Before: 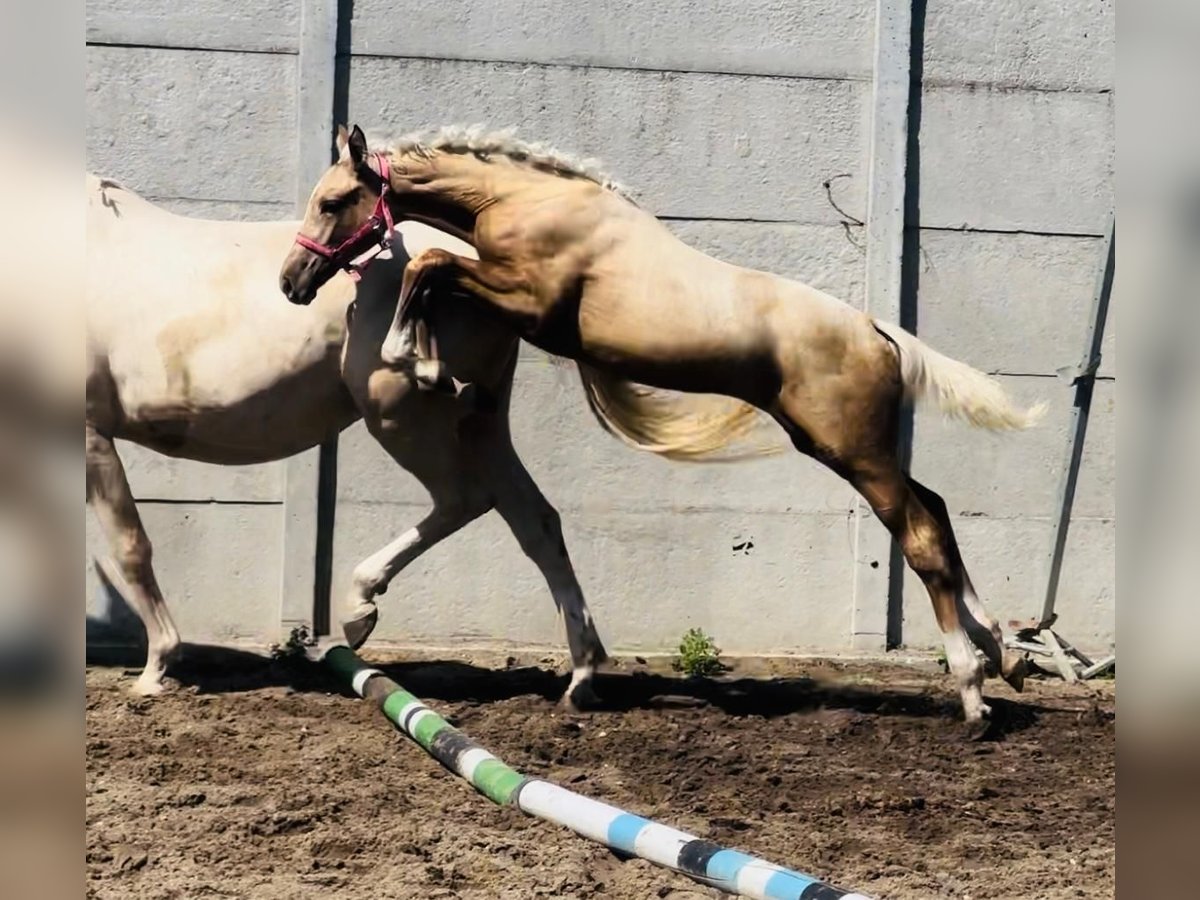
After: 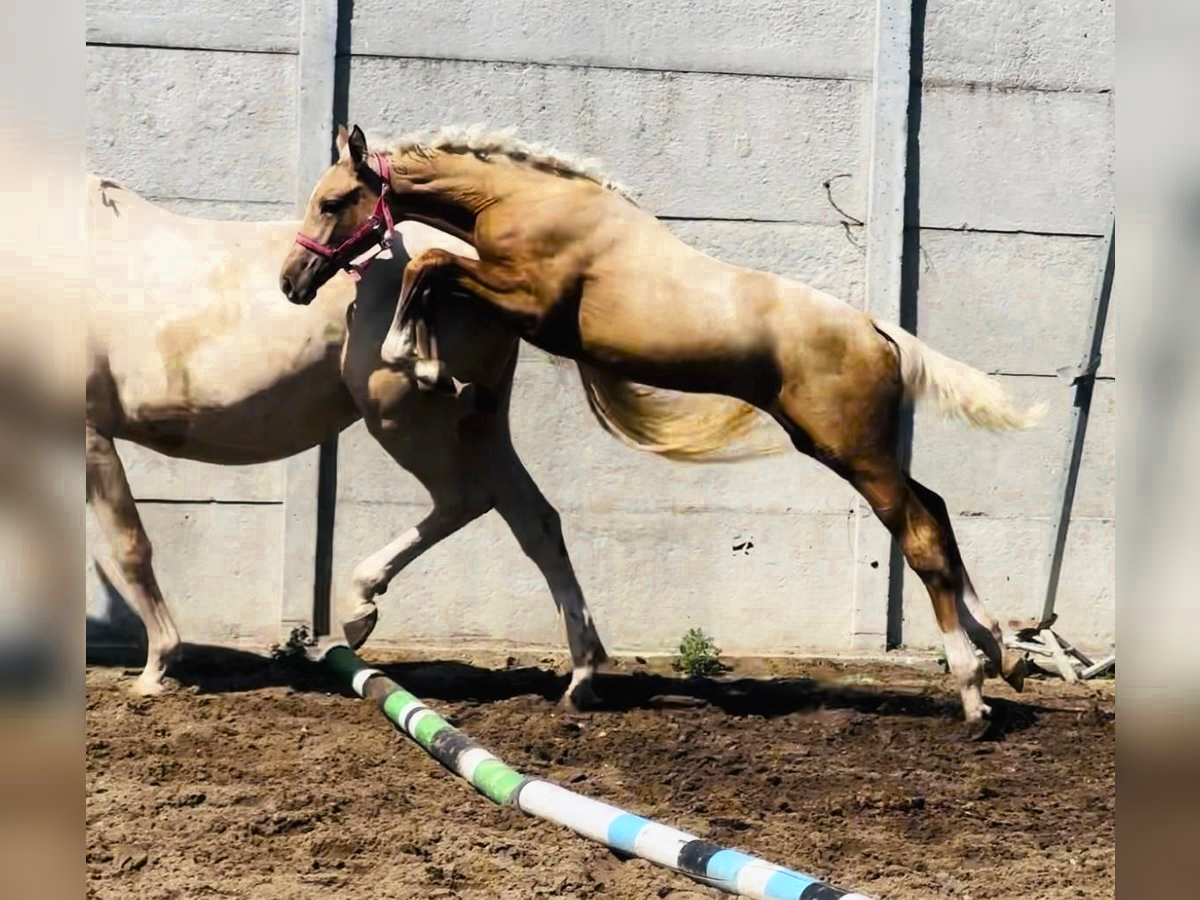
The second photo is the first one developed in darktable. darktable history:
base curve: curves: ch0 [(0, 0) (0.666, 0.806) (1, 1)]
color zones: curves: ch0 [(0.11, 0.396) (0.195, 0.36) (0.25, 0.5) (0.303, 0.412) (0.357, 0.544) (0.75, 0.5) (0.967, 0.328)]; ch1 [(0, 0.468) (0.112, 0.512) (0.202, 0.6) (0.25, 0.5) (0.307, 0.352) (0.357, 0.544) (0.75, 0.5) (0.963, 0.524)]
